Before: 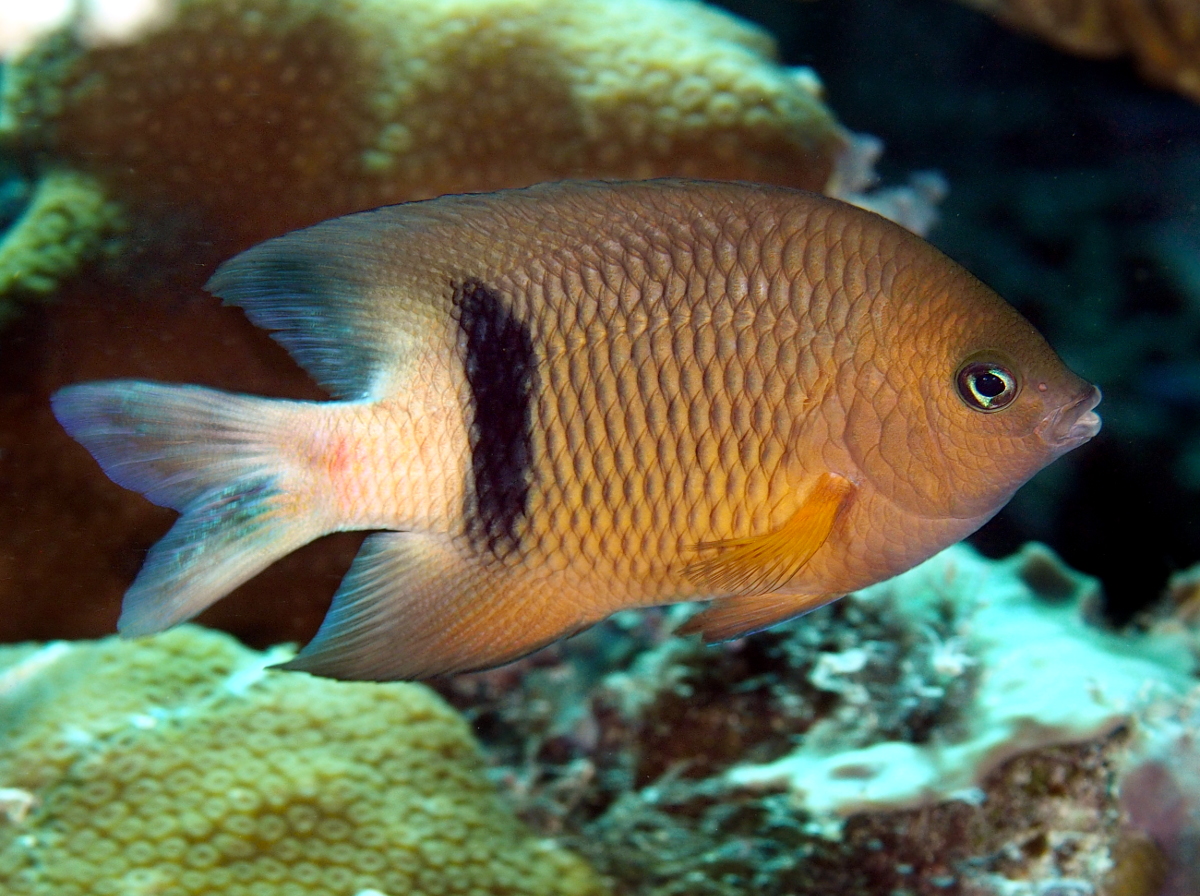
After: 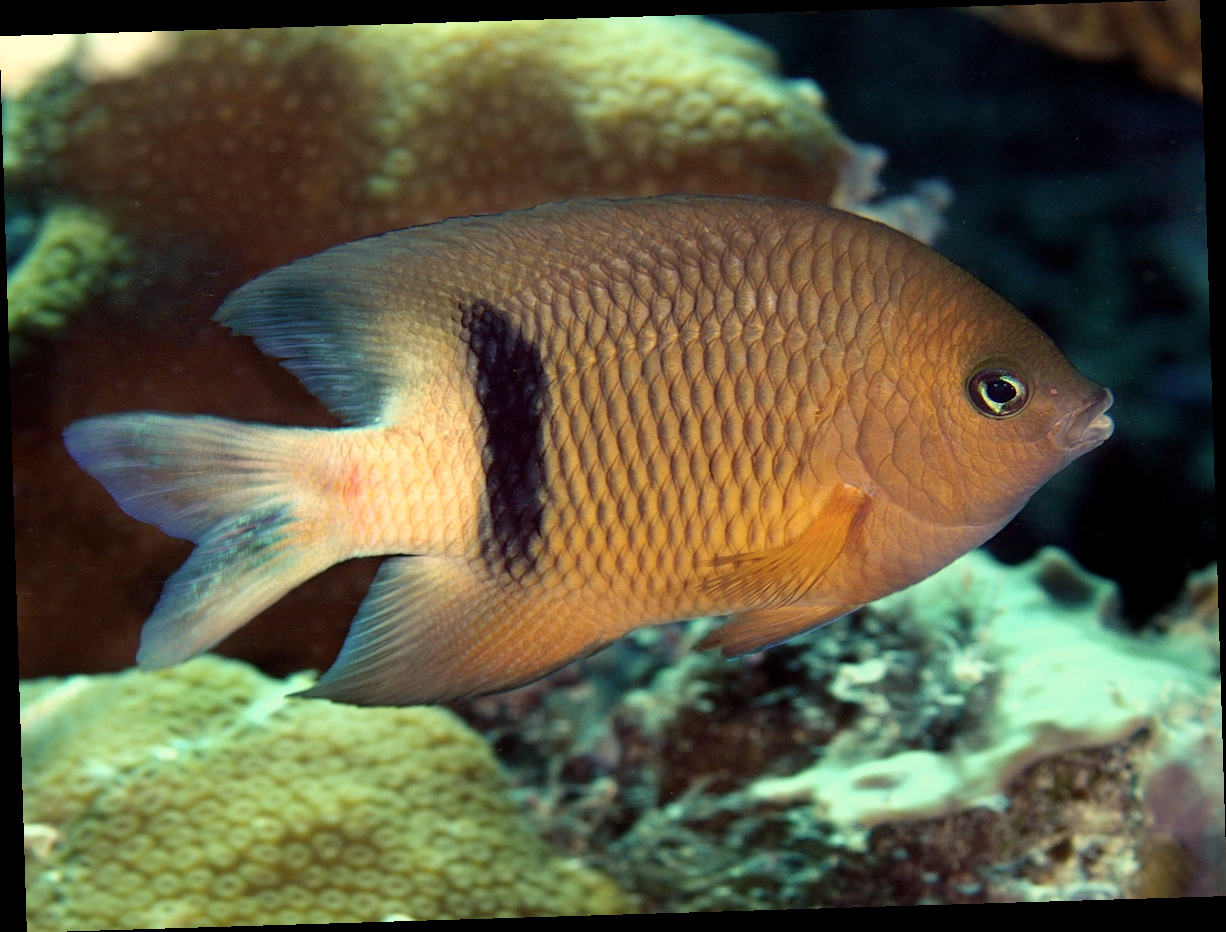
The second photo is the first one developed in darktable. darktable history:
rotate and perspective: rotation -1.75°, automatic cropping off
color balance rgb: shadows lift › chroma 2%, shadows lift › hue 263°, highlights gain › chroma 8%, highlights gain › hue 84°, linear chroma grading › global chroma -15%, saturation formula JzAzBz (2021)
